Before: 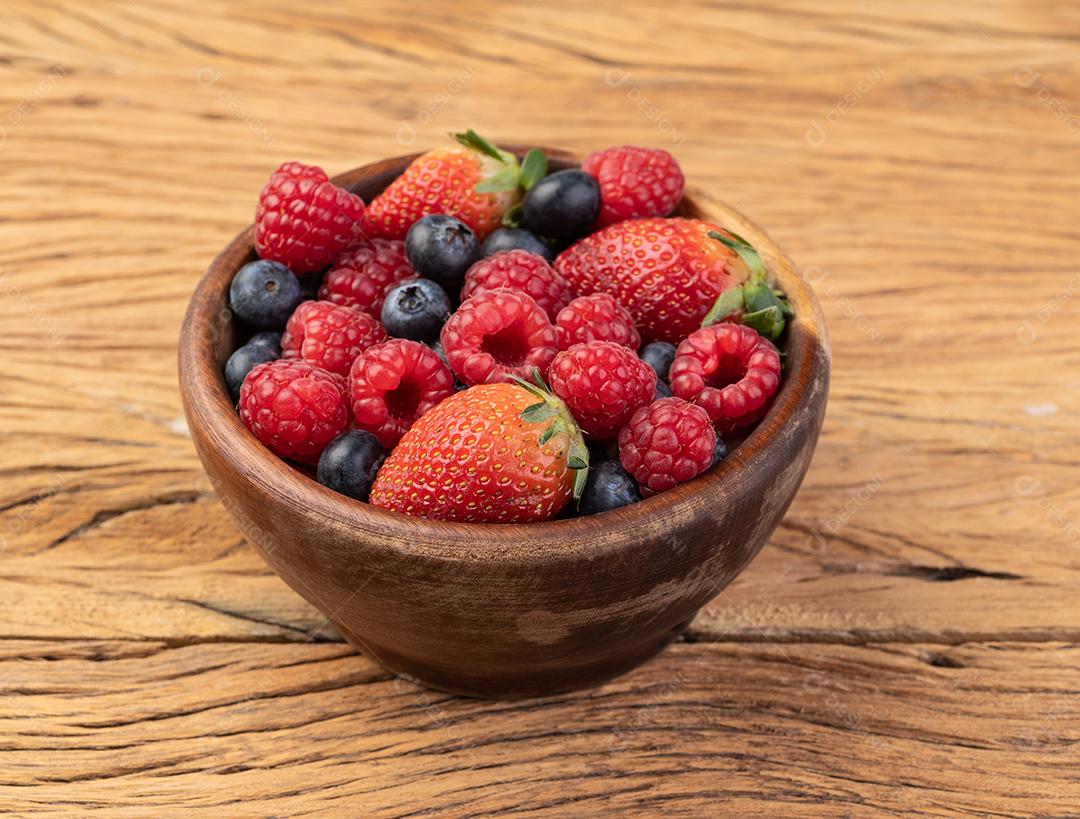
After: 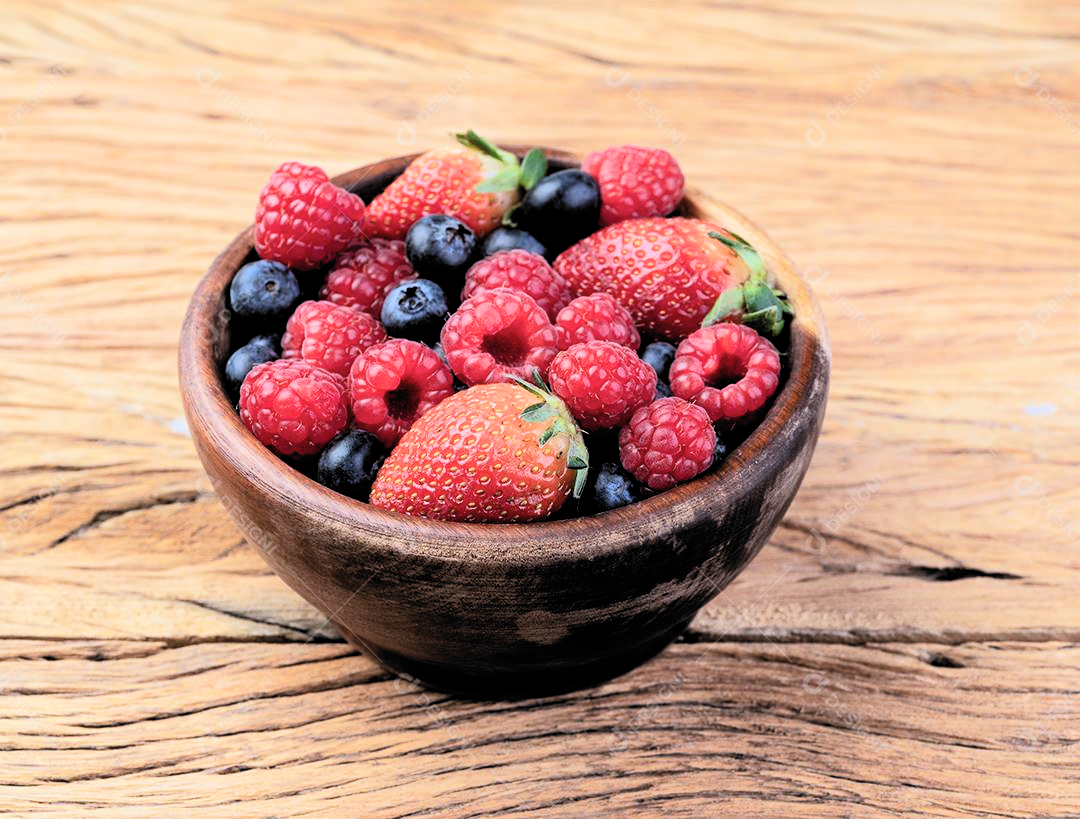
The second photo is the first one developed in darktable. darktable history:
filmic rgb: black relative exposure -5.05 EV, white relative exposure 4 EV, hardness 2.87, contrast 1.385, highlights saturation mix -18.54%, color science v6 (2022)
color calibration: illuminant custom, x 0.388, y 0.387, temperature 3822.2 K
tone equalizer: -8 EV -0.77 EV, -7 EV -0.707 EV, -6 EV -0.571 EV, -5 EV -0.397 EV, -3 EV 0.398 EV, -2 EV 0.6 EV, -1 EV 0.694 EV, +0 EV 0.758 EV
